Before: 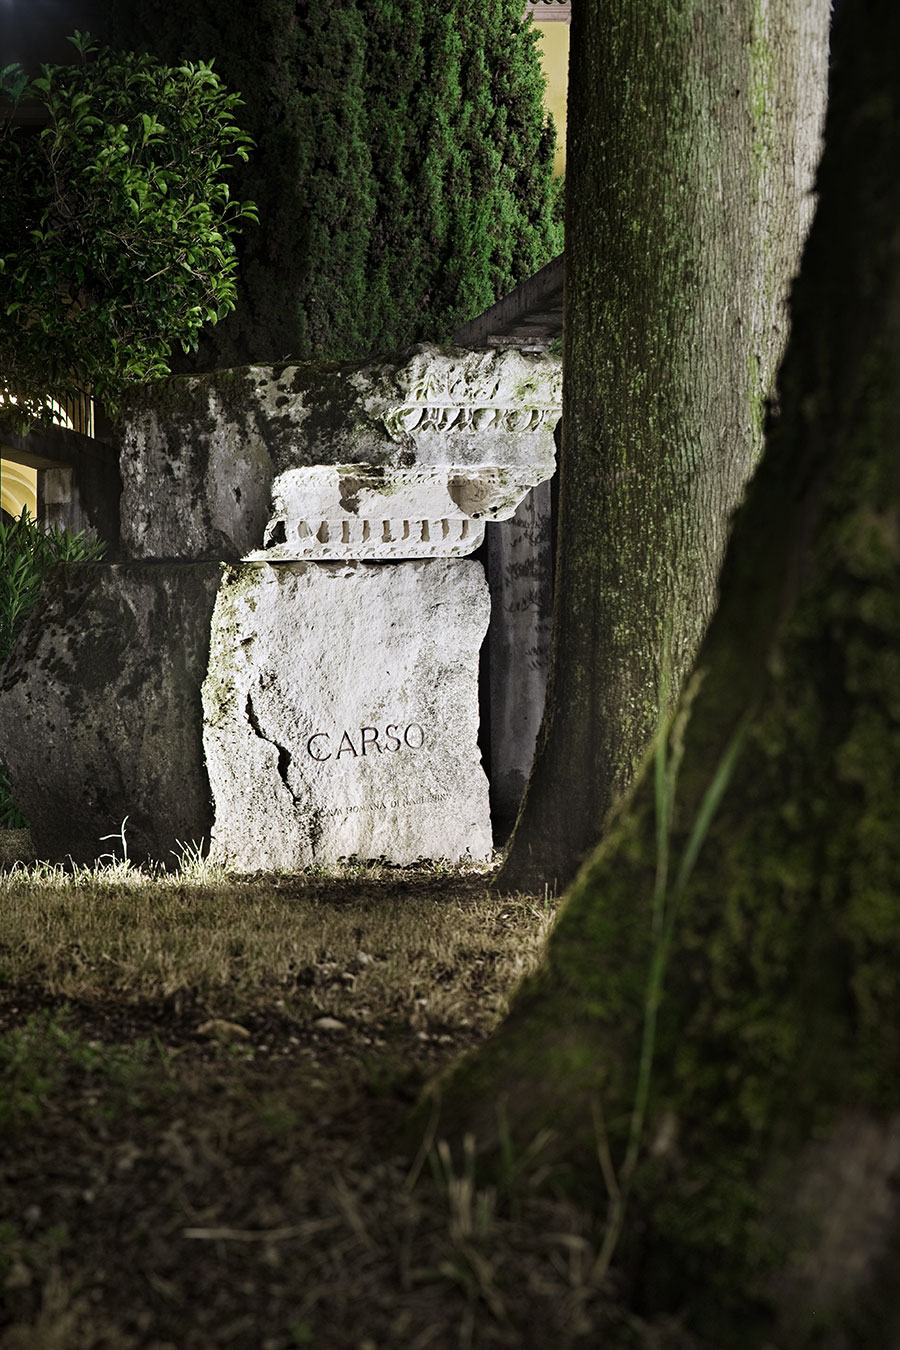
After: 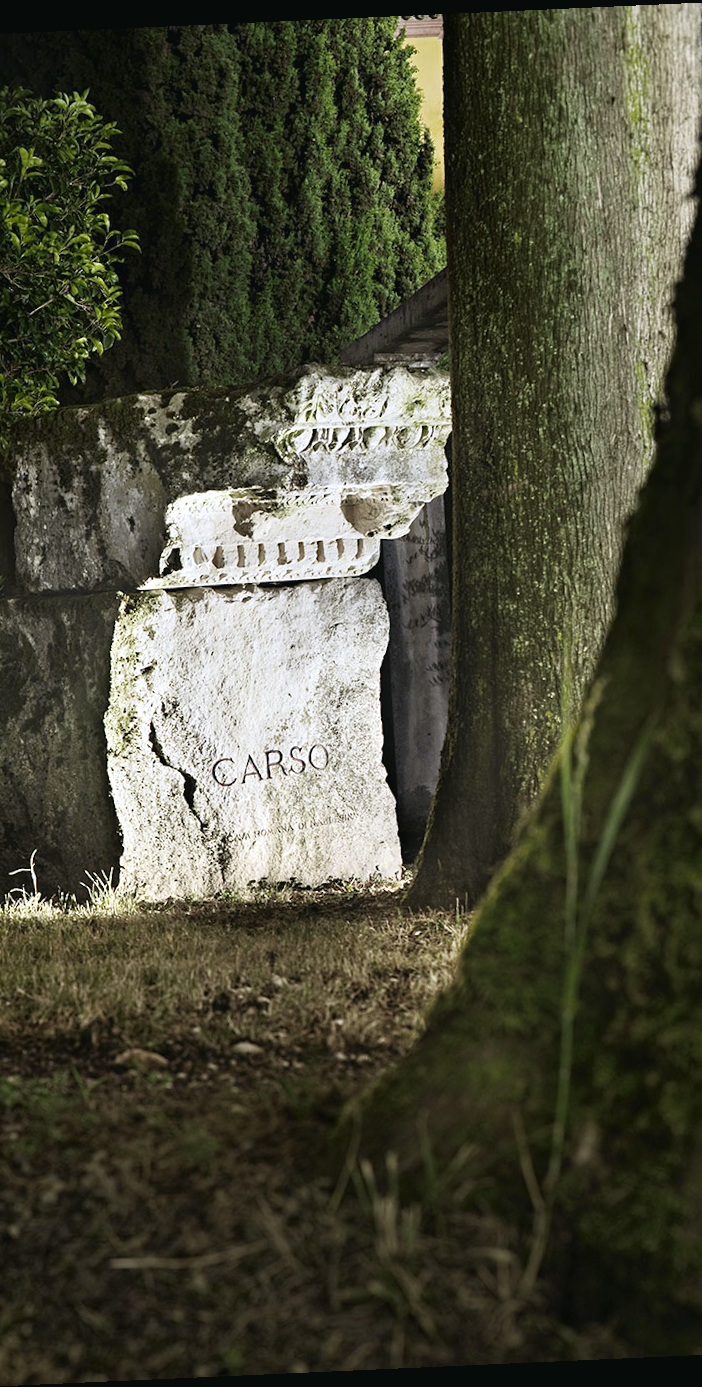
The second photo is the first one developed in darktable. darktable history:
tone curve: curves: ch0 [(0, 0.024) (0.119, 0.146) (0.474, 0.464) (0.718, 0.721) (0.817, 0.839) (1, 0.998)]; ch1 [(0, 0) (0.377, 0.416) (0.439, 0.451) (0.477, 0.477) (0.501, 0.497) (0.538, 0.544) (0.58, 0.602) (0.664, 0.676) (0.783, 0.804) (1, 1)]; ch2 [(0, 0) (0.38, 0.405) (0.463, 0.456) (0.498, 0.497) (0.524, 0.535) (0.578, 0.576) (0.648, 0.665) (1, 1)], color space Lab, independent channels, preserve colors none
crop: left 13.443%, right 13.31%
rotate and perspective: rotation -2.56°, automatic cropping off
exposure: black level correction 0.001, exposure 0.191 EV, compensate highlight preservation false
